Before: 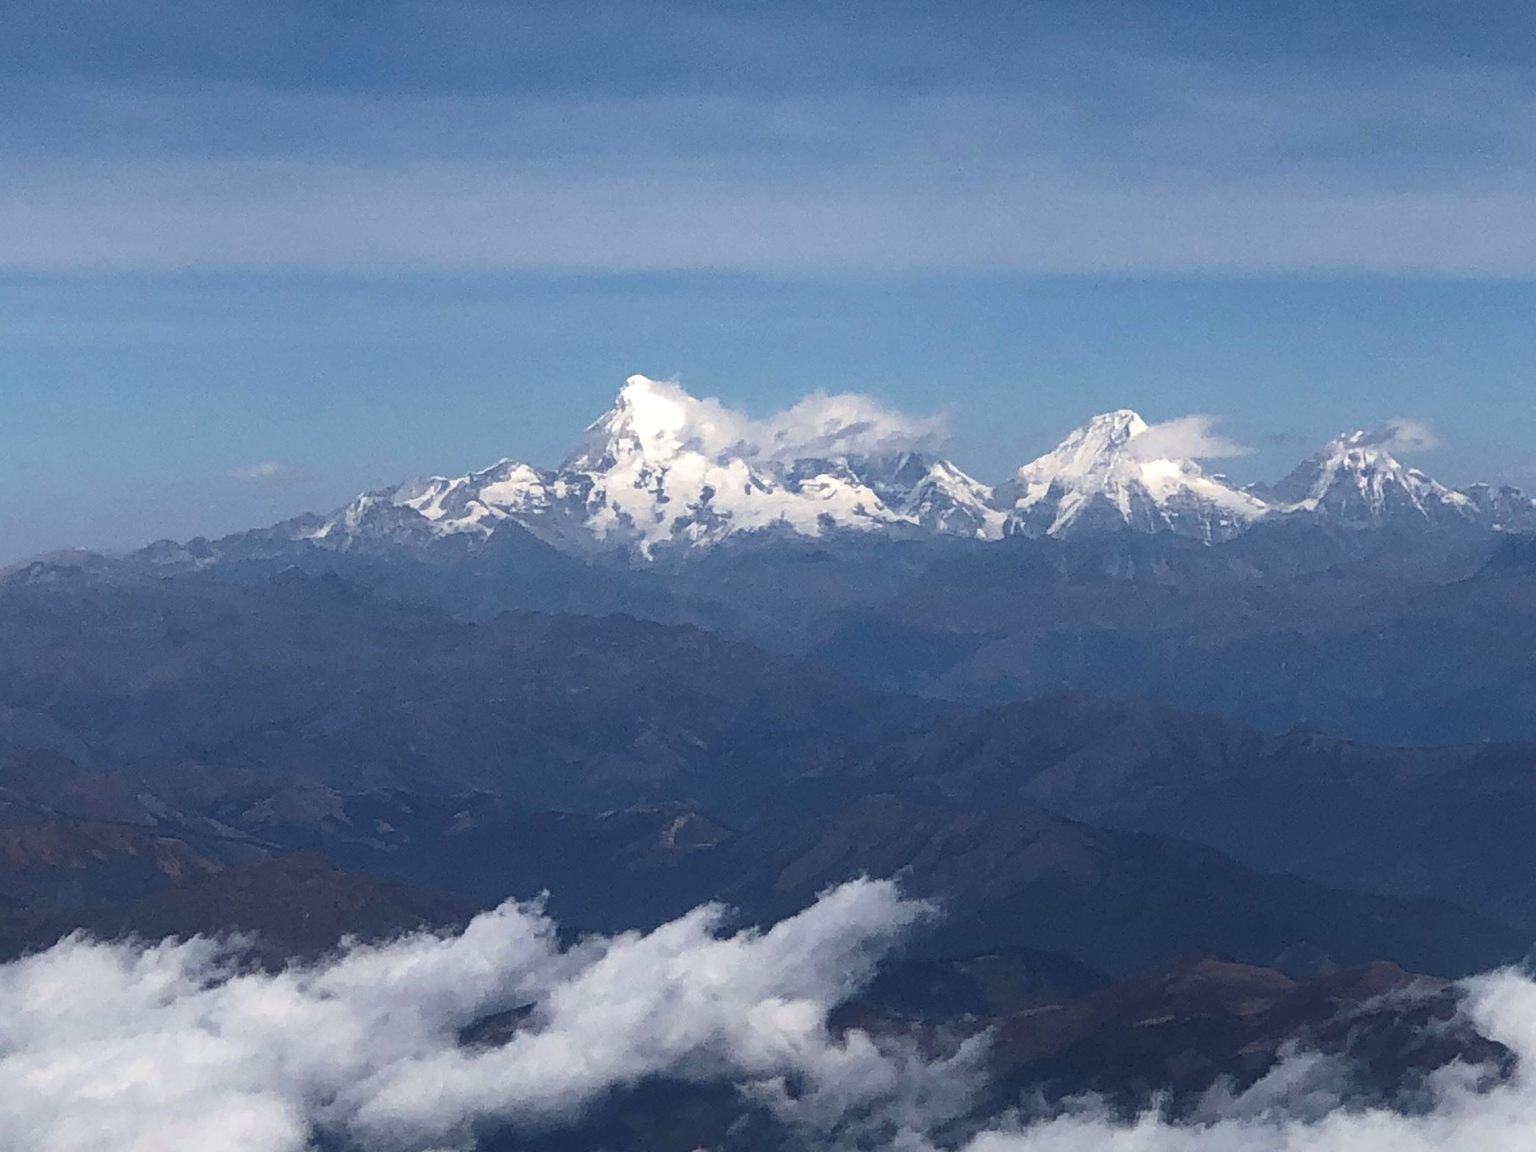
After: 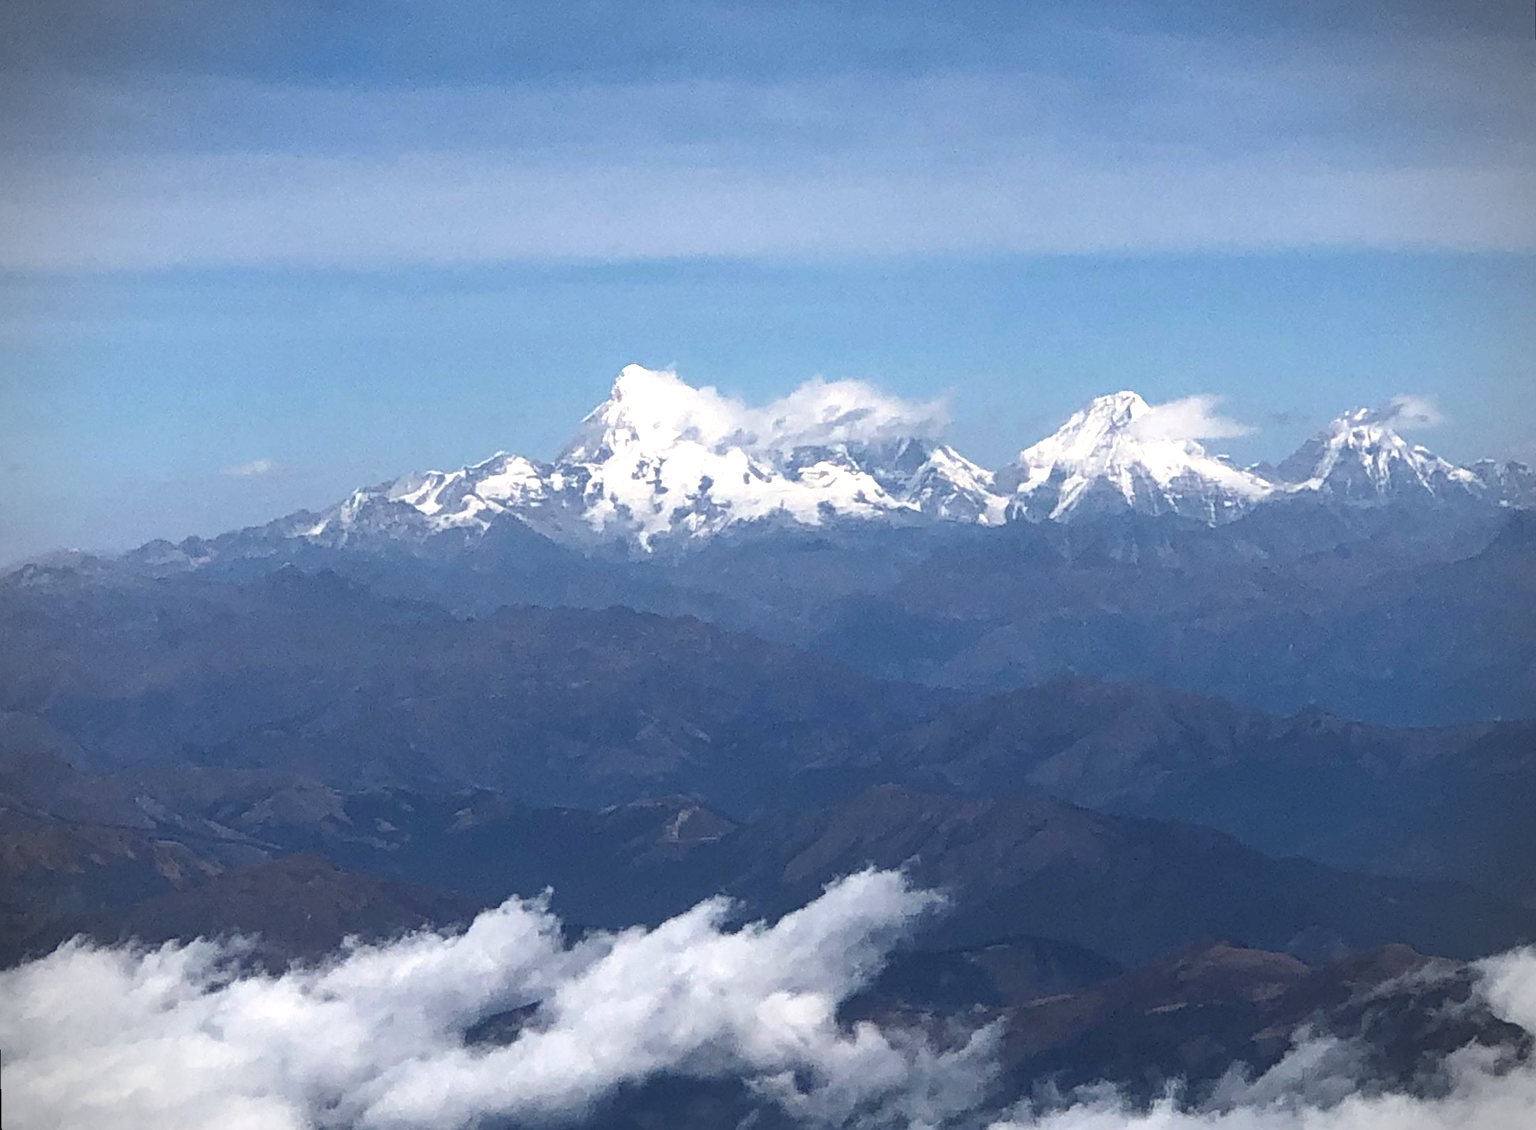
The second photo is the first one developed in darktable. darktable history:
vignetting: dithering 8-bit output, unbound false
rotate and perspective: rotation -1°, crop left 0.011, crop right 0.989, crop top 0.025, crop bottom 0.975
exposure: black level correction 0.001, exposure 0.5 EV, compensate exposure bias true, compensate highlight preservation false
